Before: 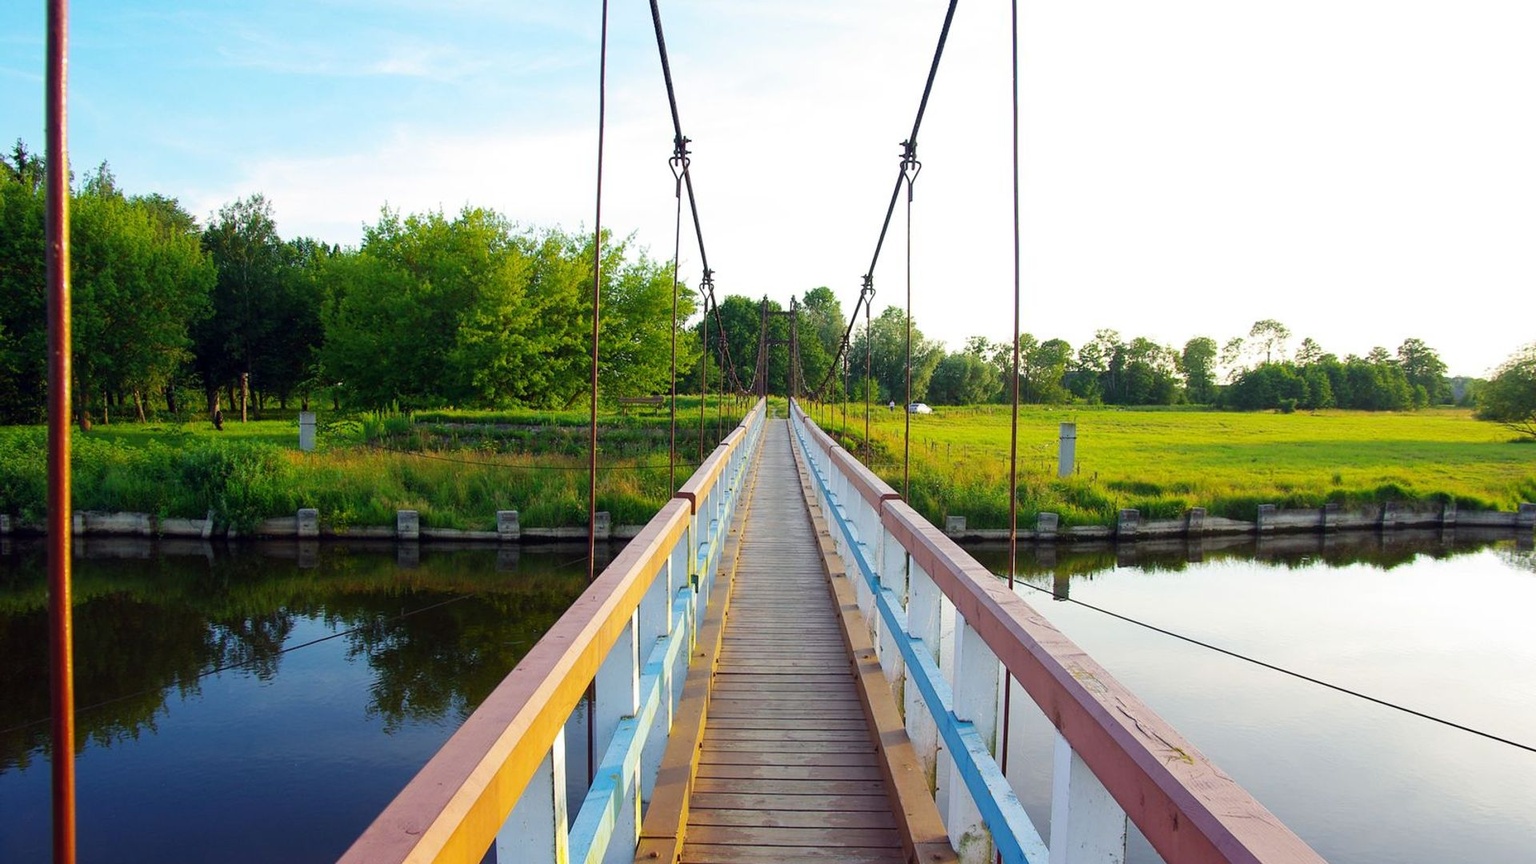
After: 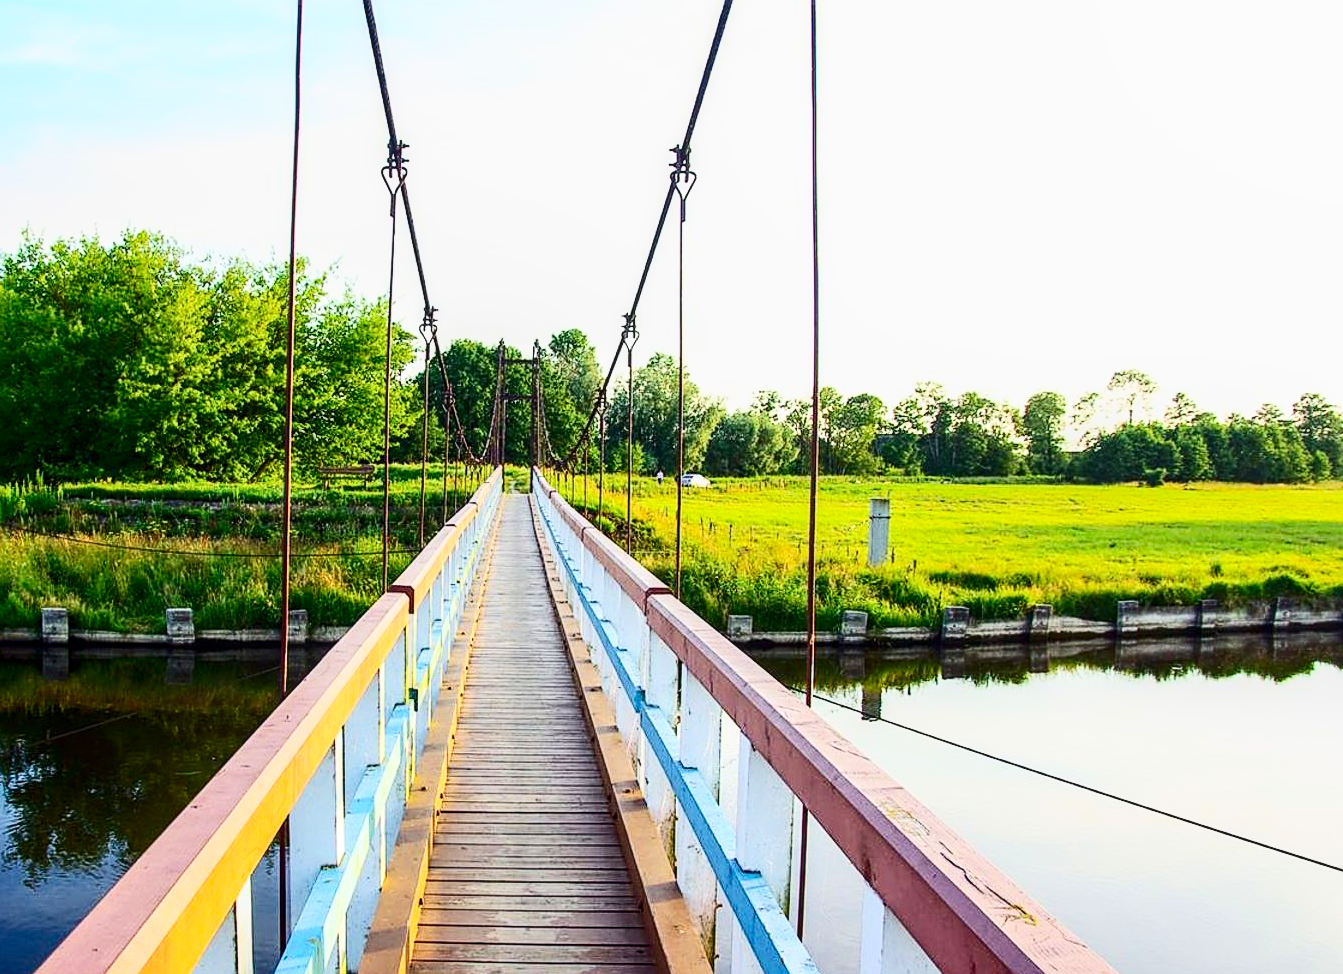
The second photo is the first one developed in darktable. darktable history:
sharpen: on, module defaults
velvia: strength 6.11%
crop and rotate: left 23.713%, top 2.83%, right 6.3%, bottom 6.928%
filmic rgb: black relative exposure -16 EV, white relative exposure 4.05 EV, target black luminance 0%, hardness 7.65, latitude 72.25%, contrast 0.9, highlights saturation mix 10.63%, shadows ↔ highlights balance -0.38%
local contrast: detail 130%
exposure: black level correction 0.001, exposure 0.498 EV, compensate exposure bias true, compensate highlight preservation false
contrast brightness saturation: contrast 0.411, brightness 0.043, saturation 0.248
